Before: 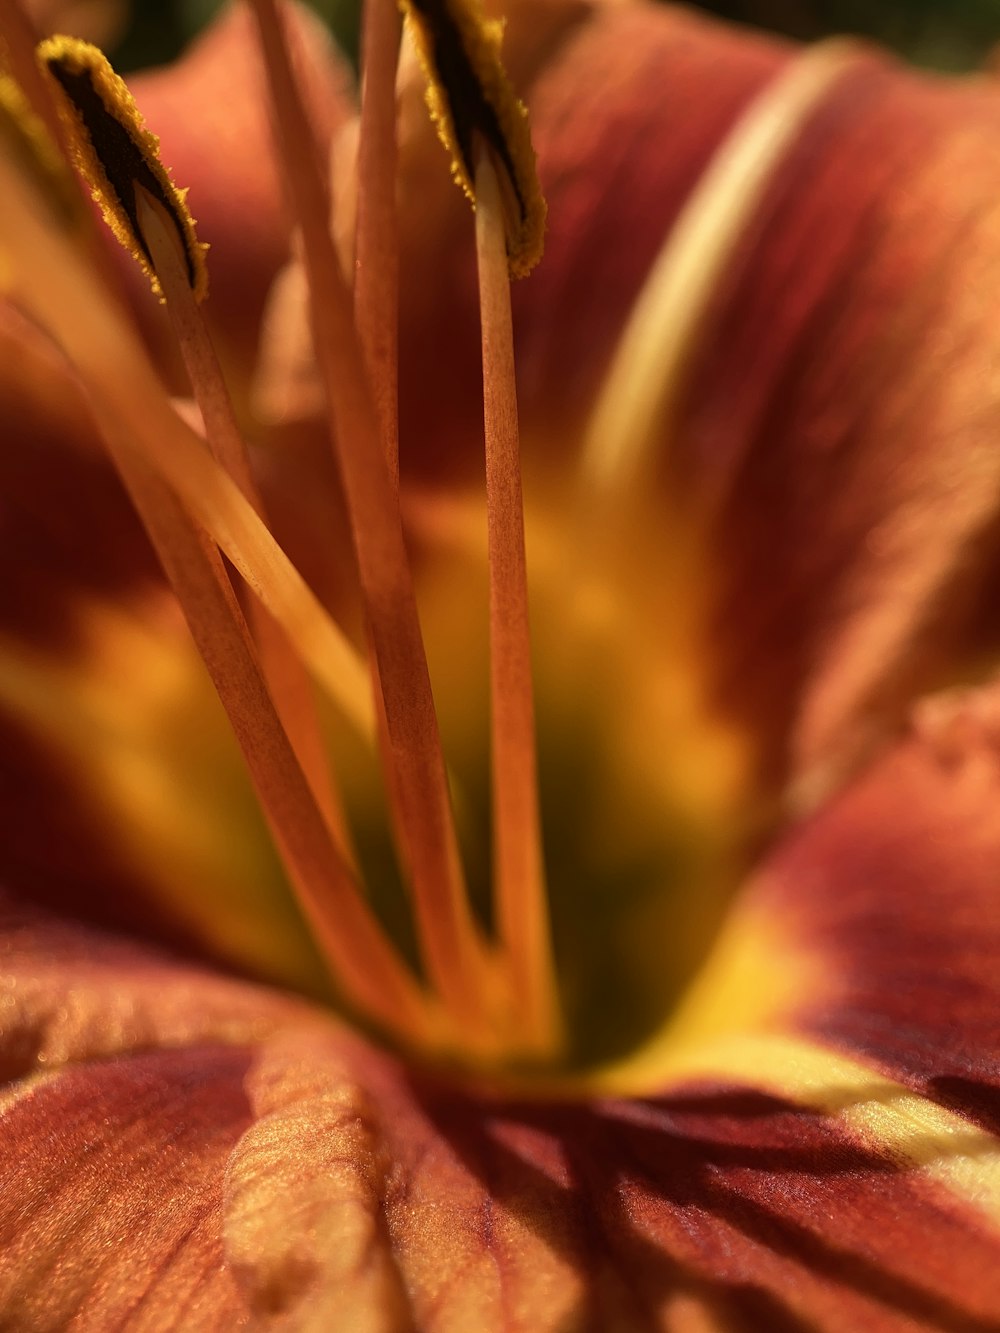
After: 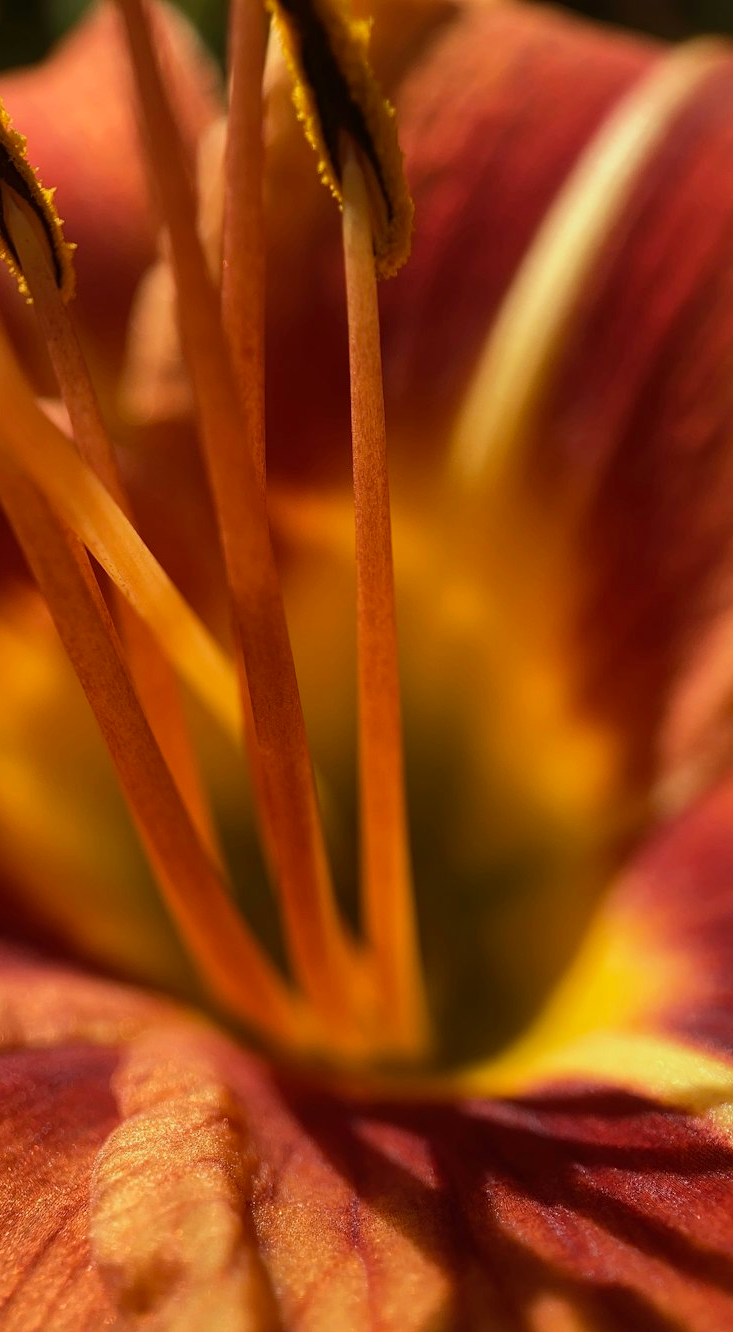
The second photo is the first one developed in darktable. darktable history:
sharpen: radius 2.88, amount 0.884, threshold 47.11
color correction: highlights a* -10.18, highlights b* -9.74
crop: left 13.395%, top 0%, right 13.279%
